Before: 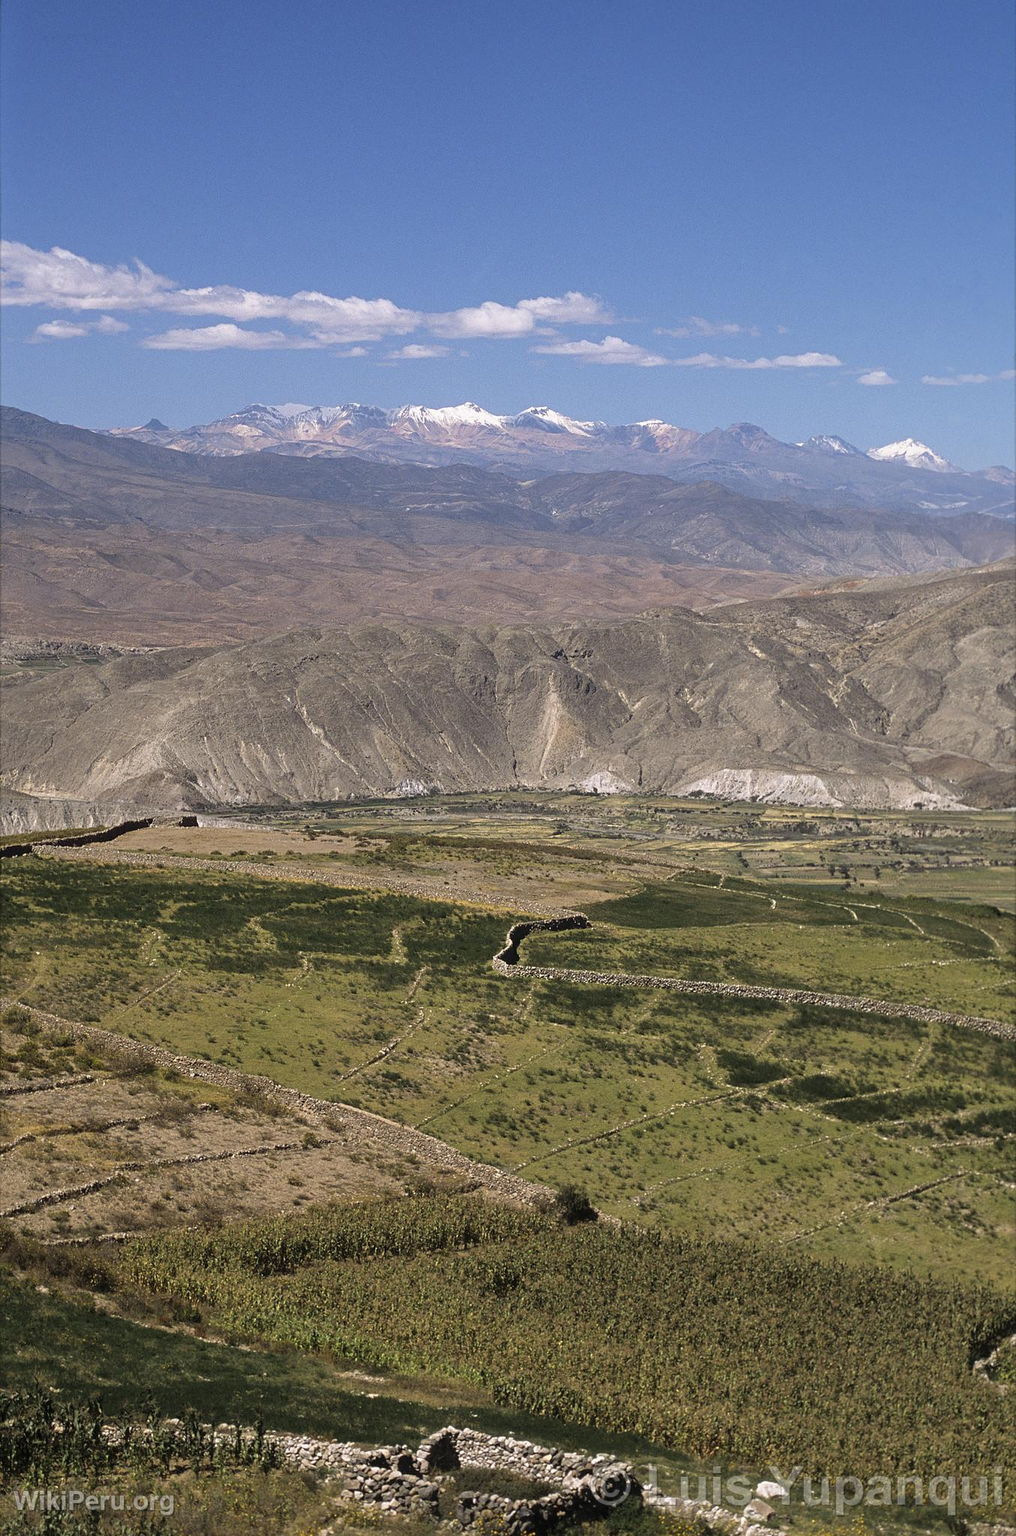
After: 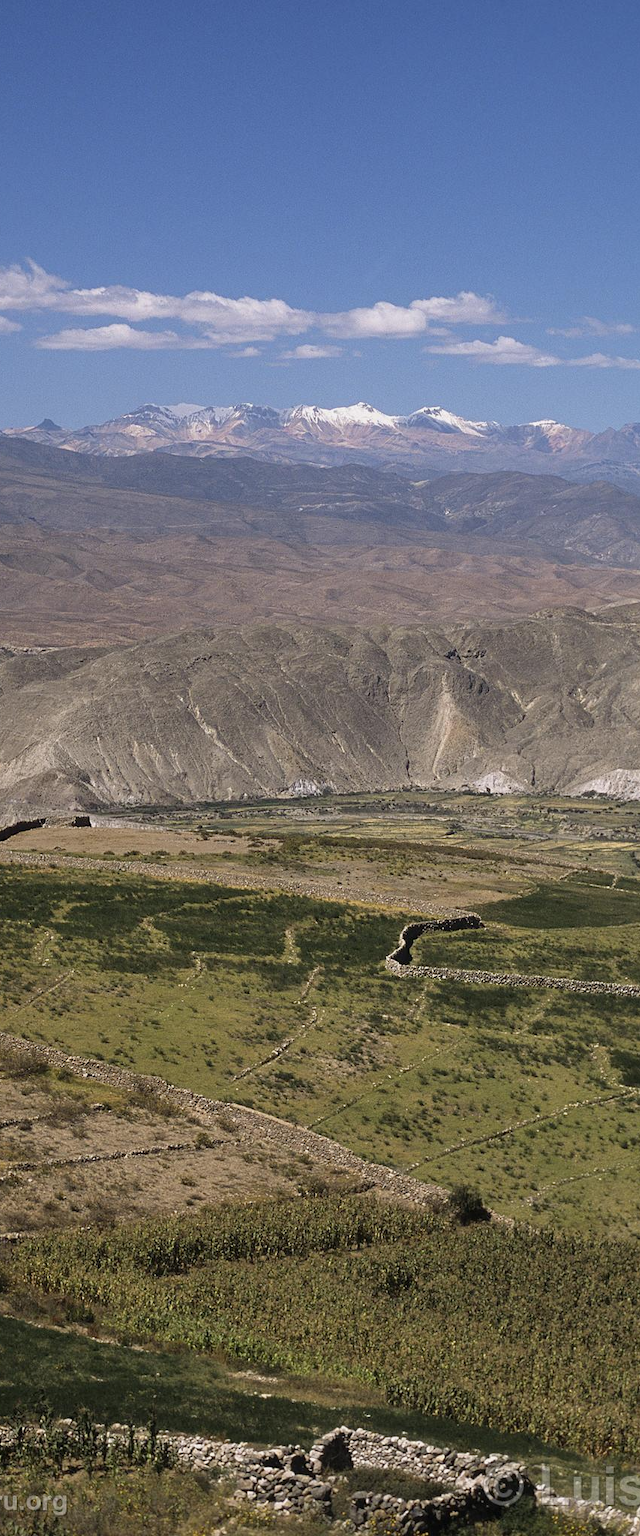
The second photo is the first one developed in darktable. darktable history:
exposure: exposure -0.155 EV, compensate highlight preservation false
crop: left 10.605%, right 26.35%
